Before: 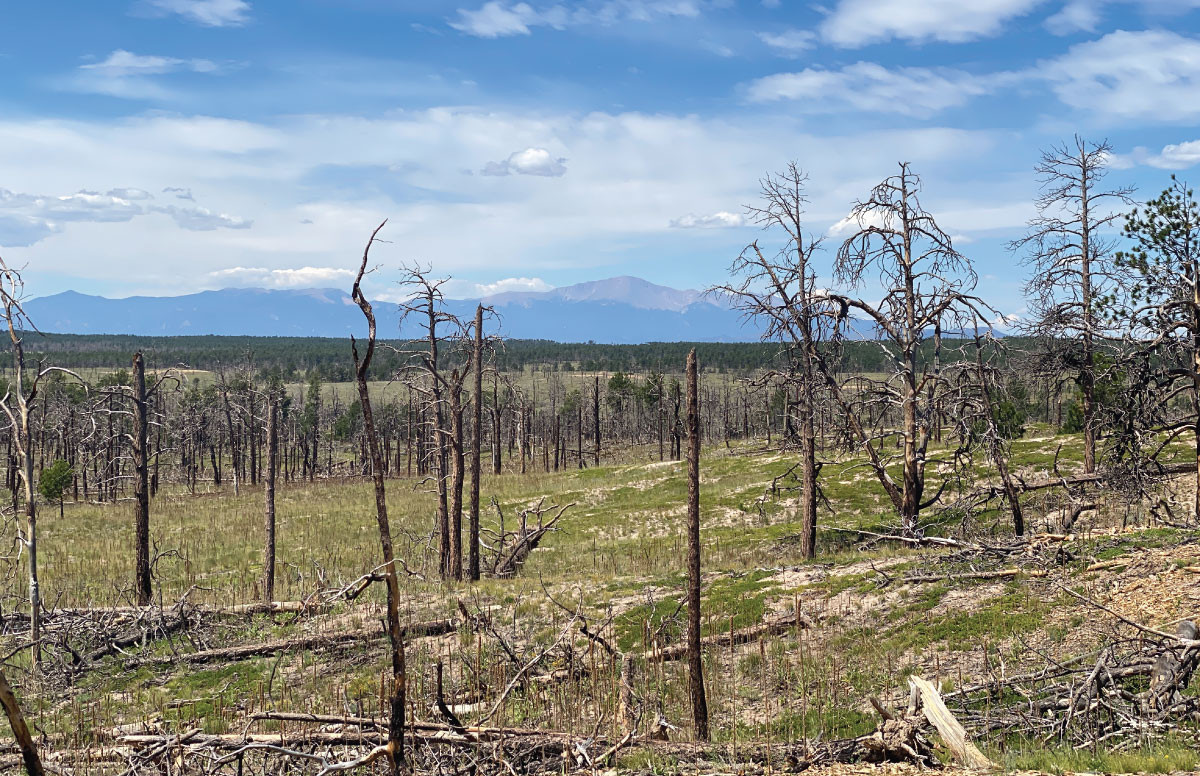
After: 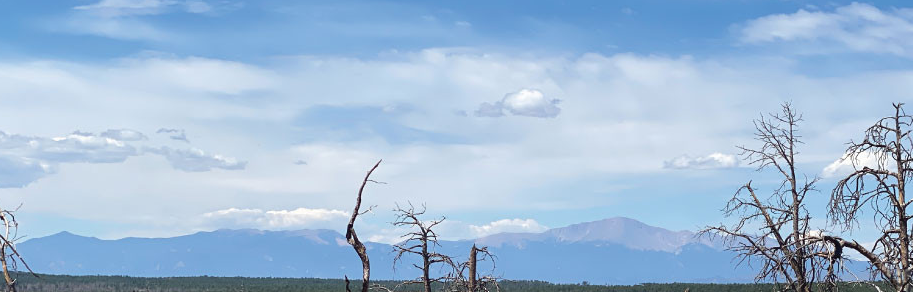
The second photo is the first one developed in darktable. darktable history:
crop: left 0.525%, top 7.631%, right 23.367%, bottom 54.648%
